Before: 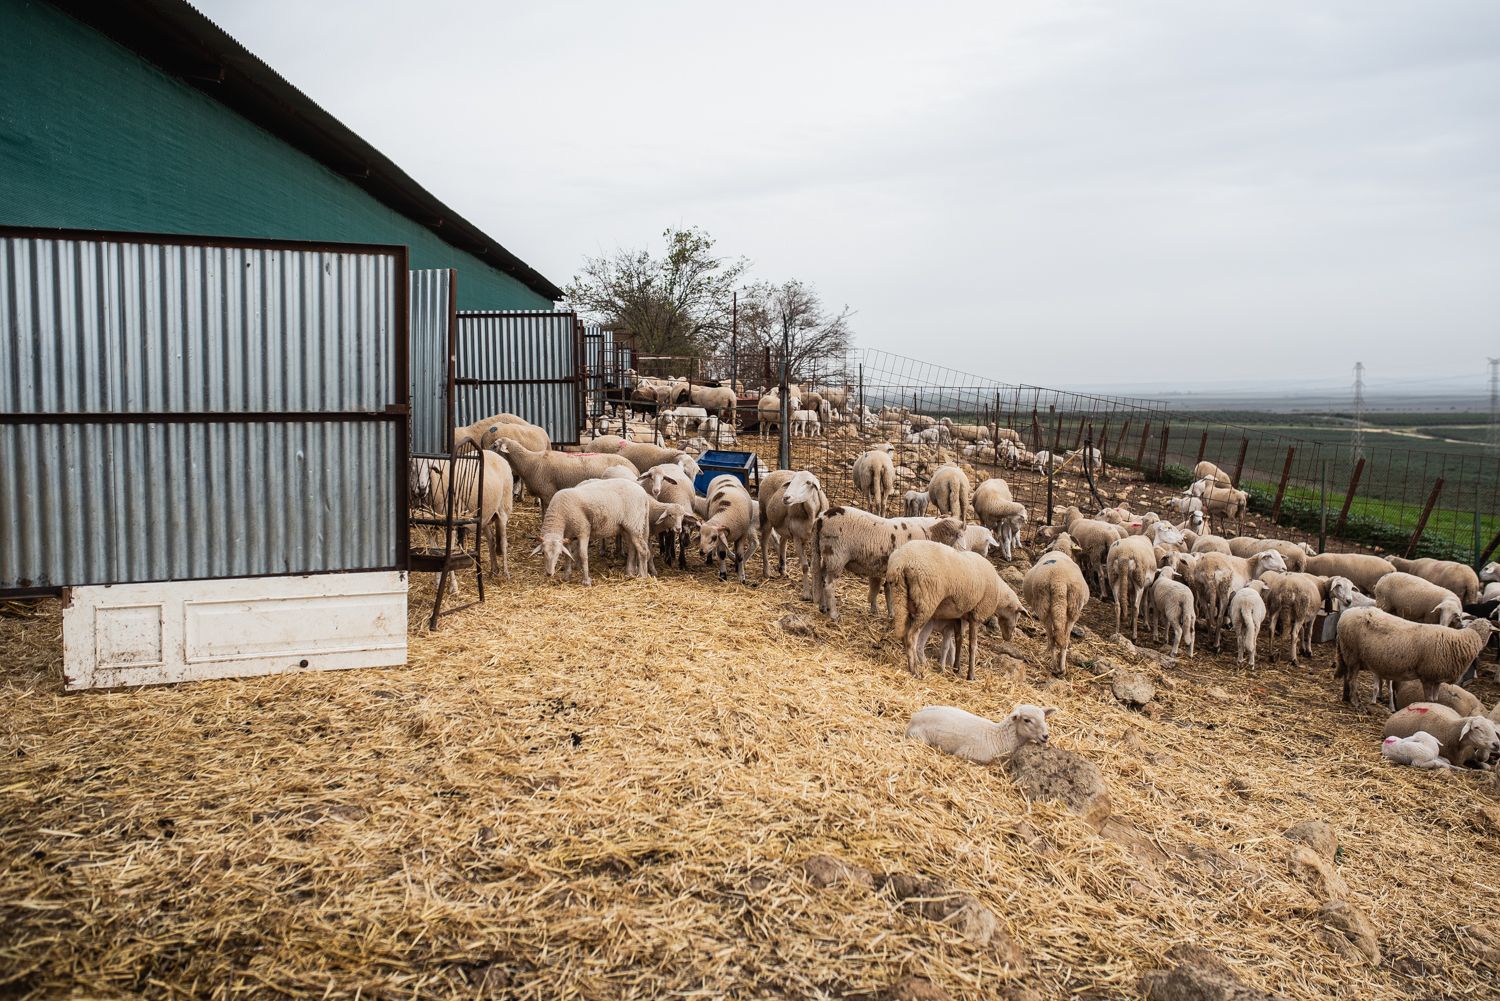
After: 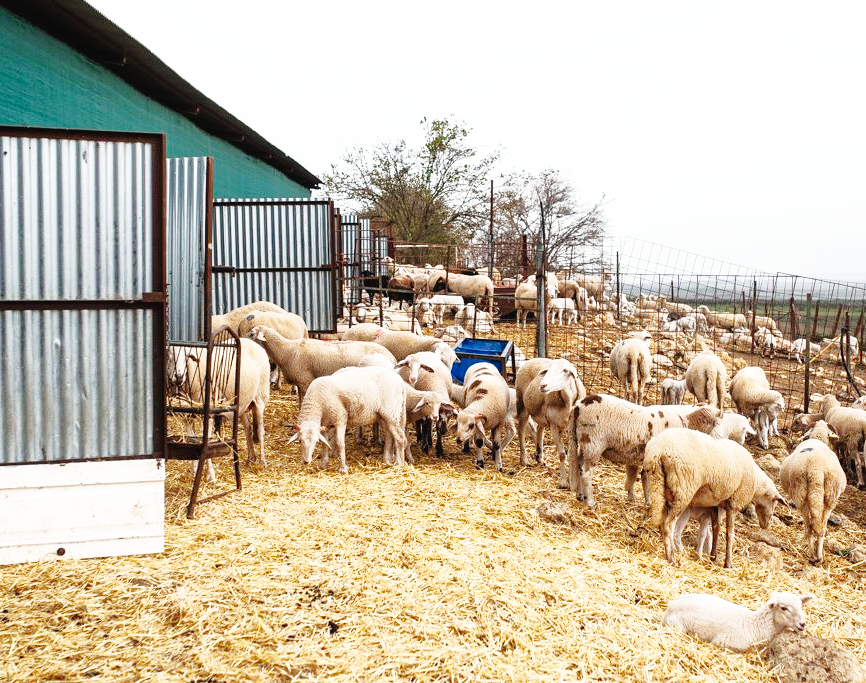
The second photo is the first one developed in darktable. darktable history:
crop: left 16.202%, top 11.208%, right 26.045%, bottom 20.557%
exposure: exposure 0.127 EV, compensate highlight preservation false
shadows and highlights: on, module defaults
base curve: curves: ch0 [(0, 0.003) (0.001, 0.002) (0.006, 0.004) (0.02, 0.022) (0.048, 0.086) (0.094, 0.234) (0.162, 0.431) (0.258, 0.629) (0.385, 0.8) (0.548, 0.918) (0.751, 0.988) (1, 1)], preserve colors none
